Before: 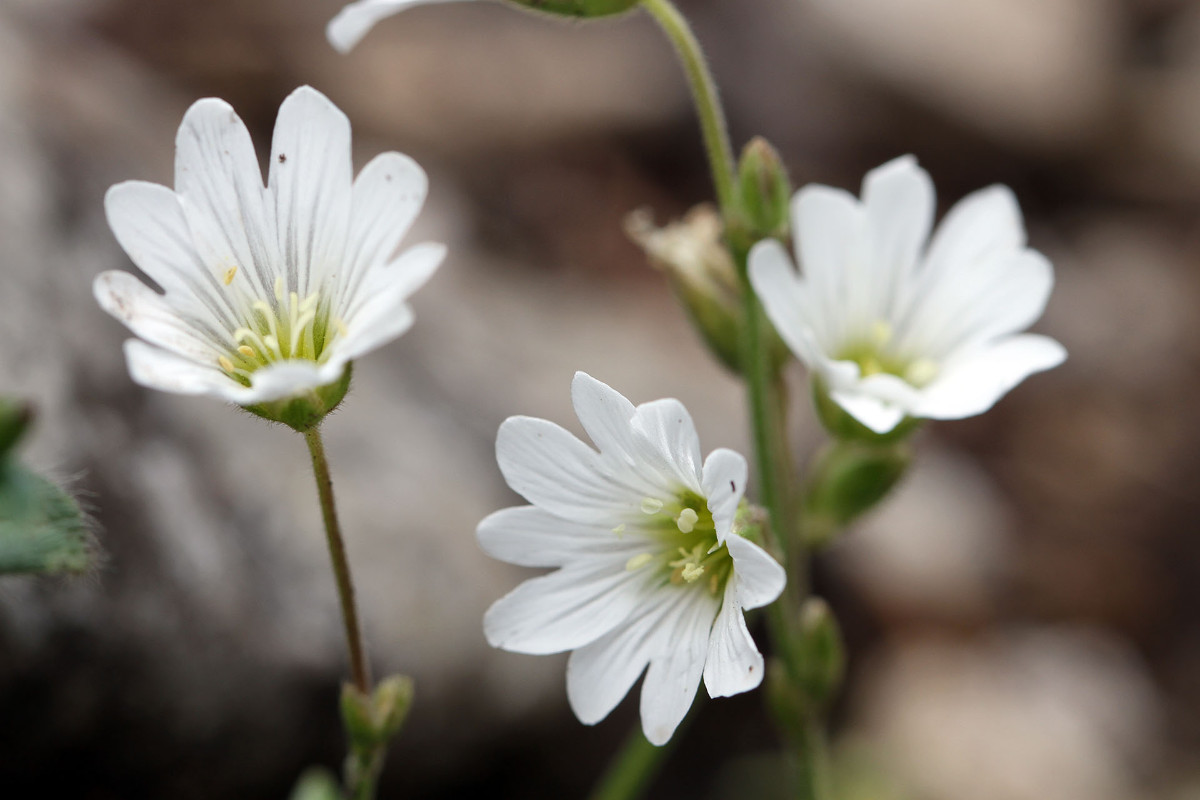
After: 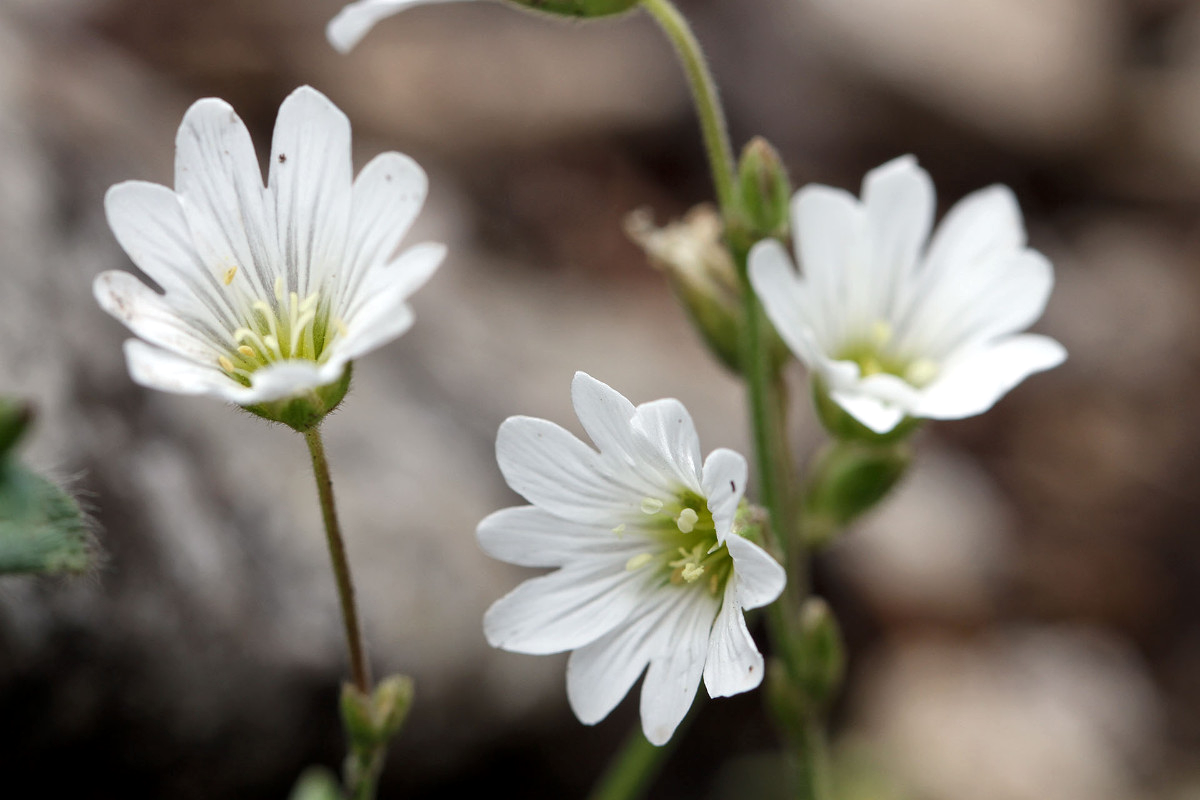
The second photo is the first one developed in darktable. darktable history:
local contrast: highlights 103%, shadows 101%, detail 120%, midtone range 0.2
